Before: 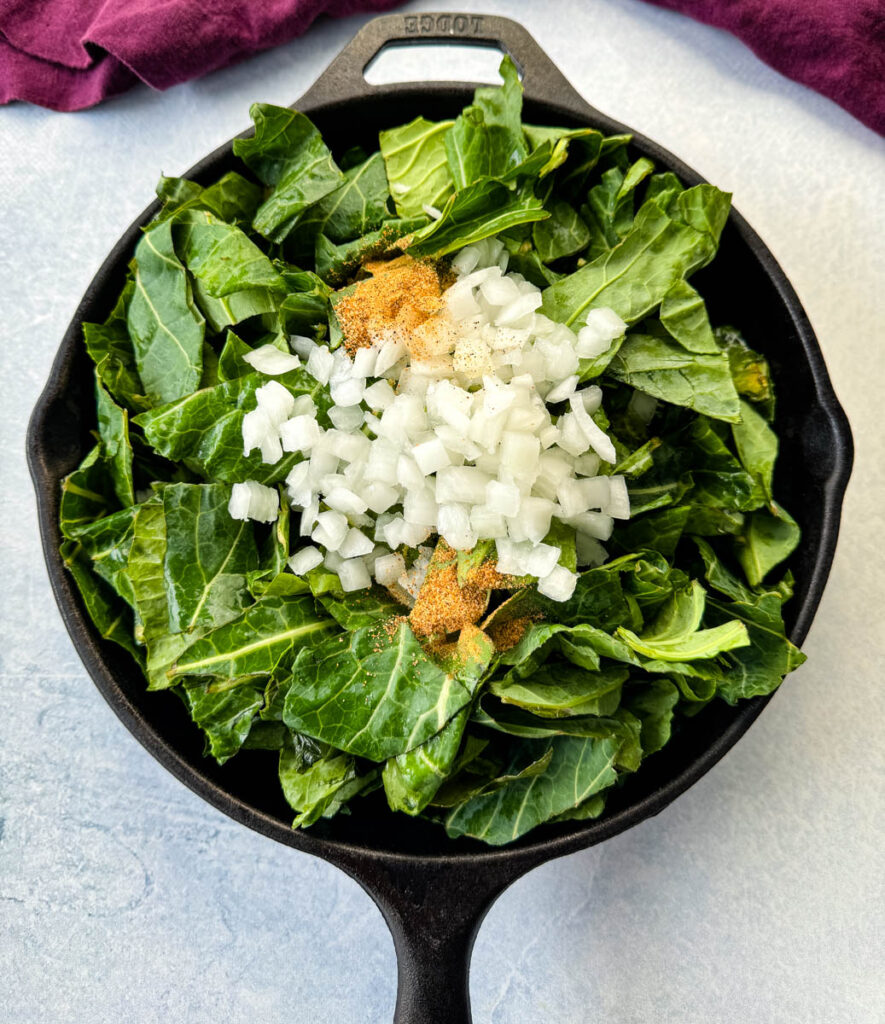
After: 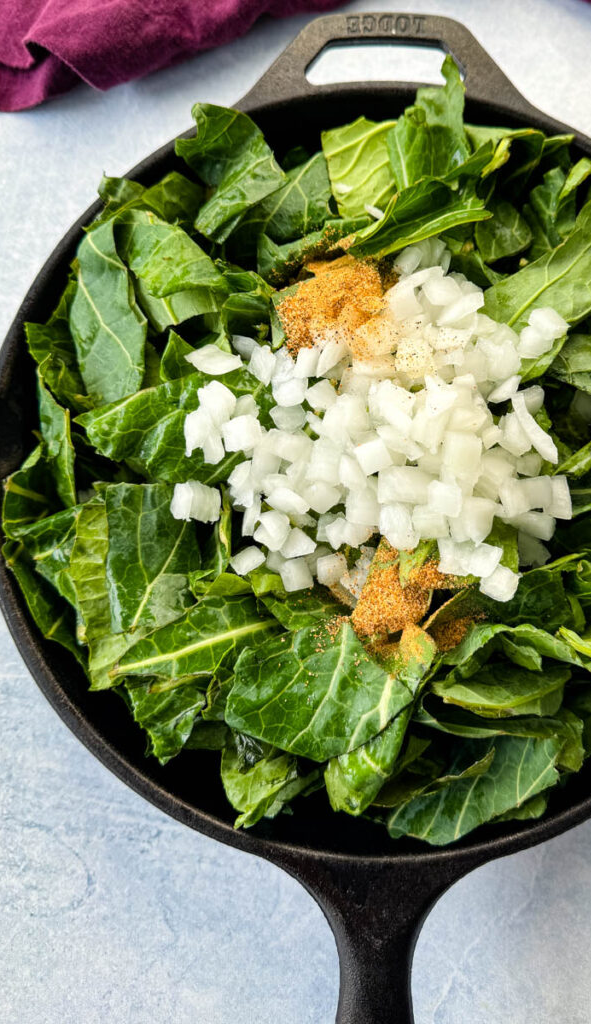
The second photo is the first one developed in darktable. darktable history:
crop and rotate: left 6.661%, right 26.49%
